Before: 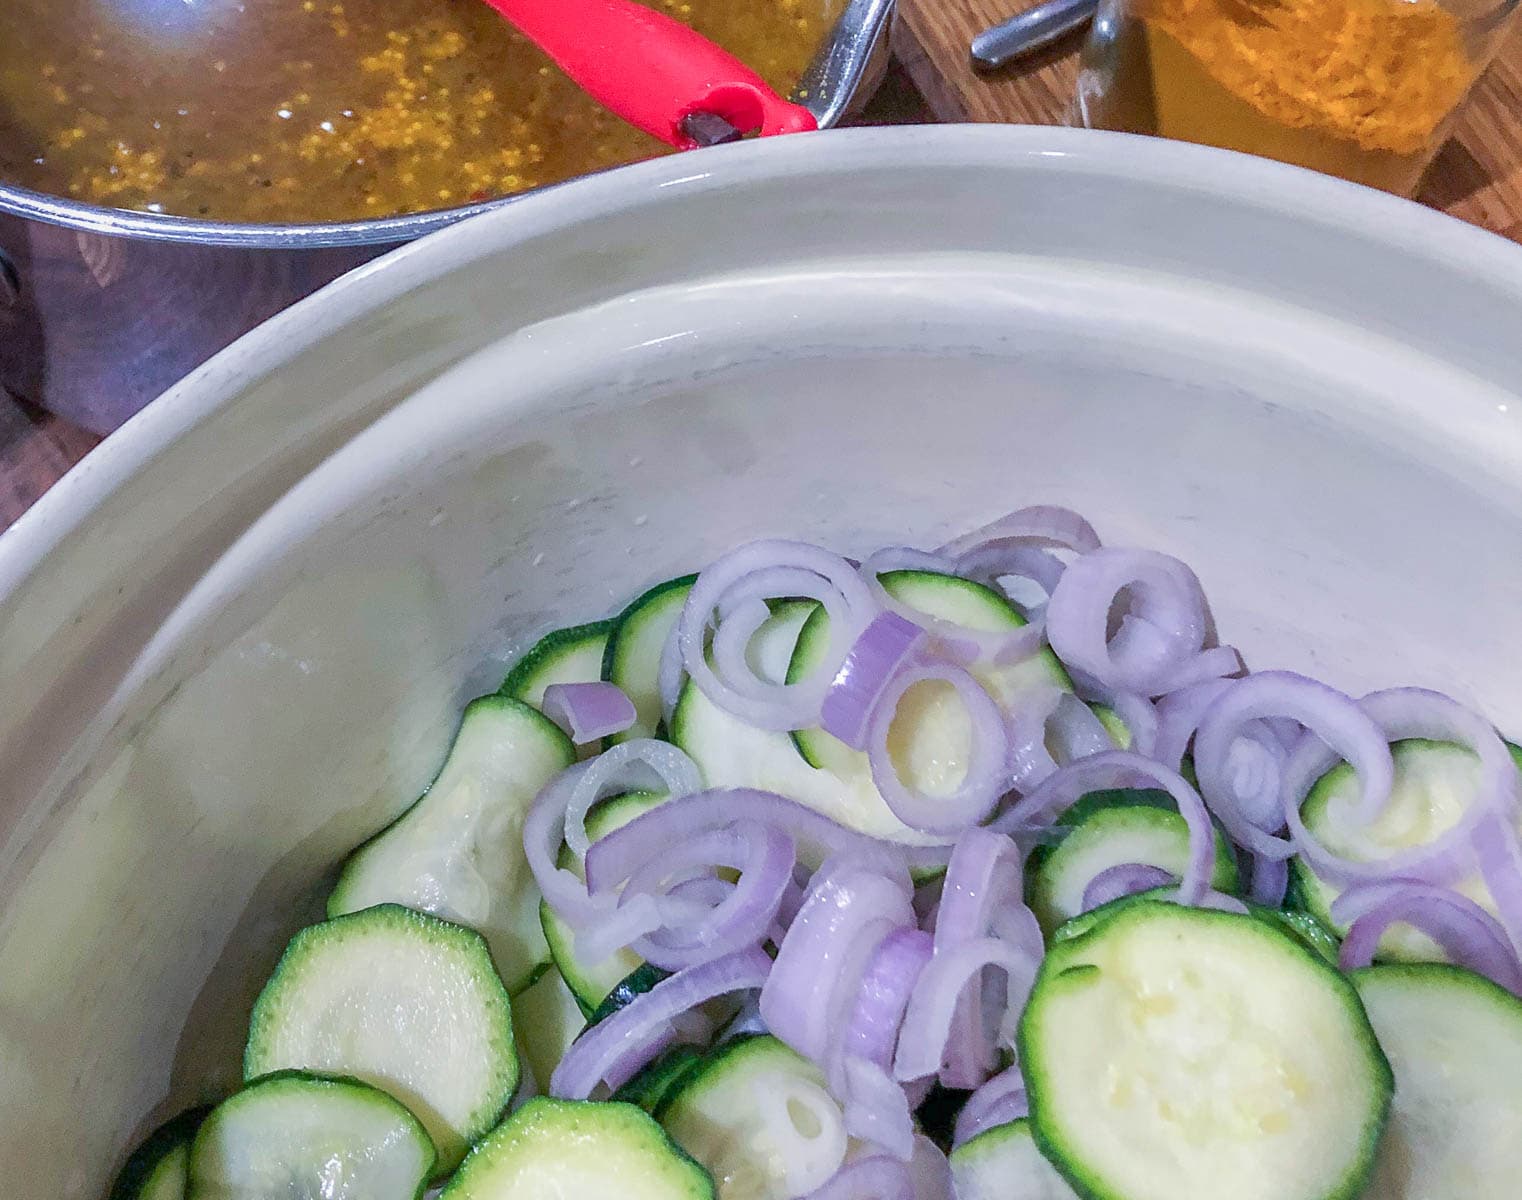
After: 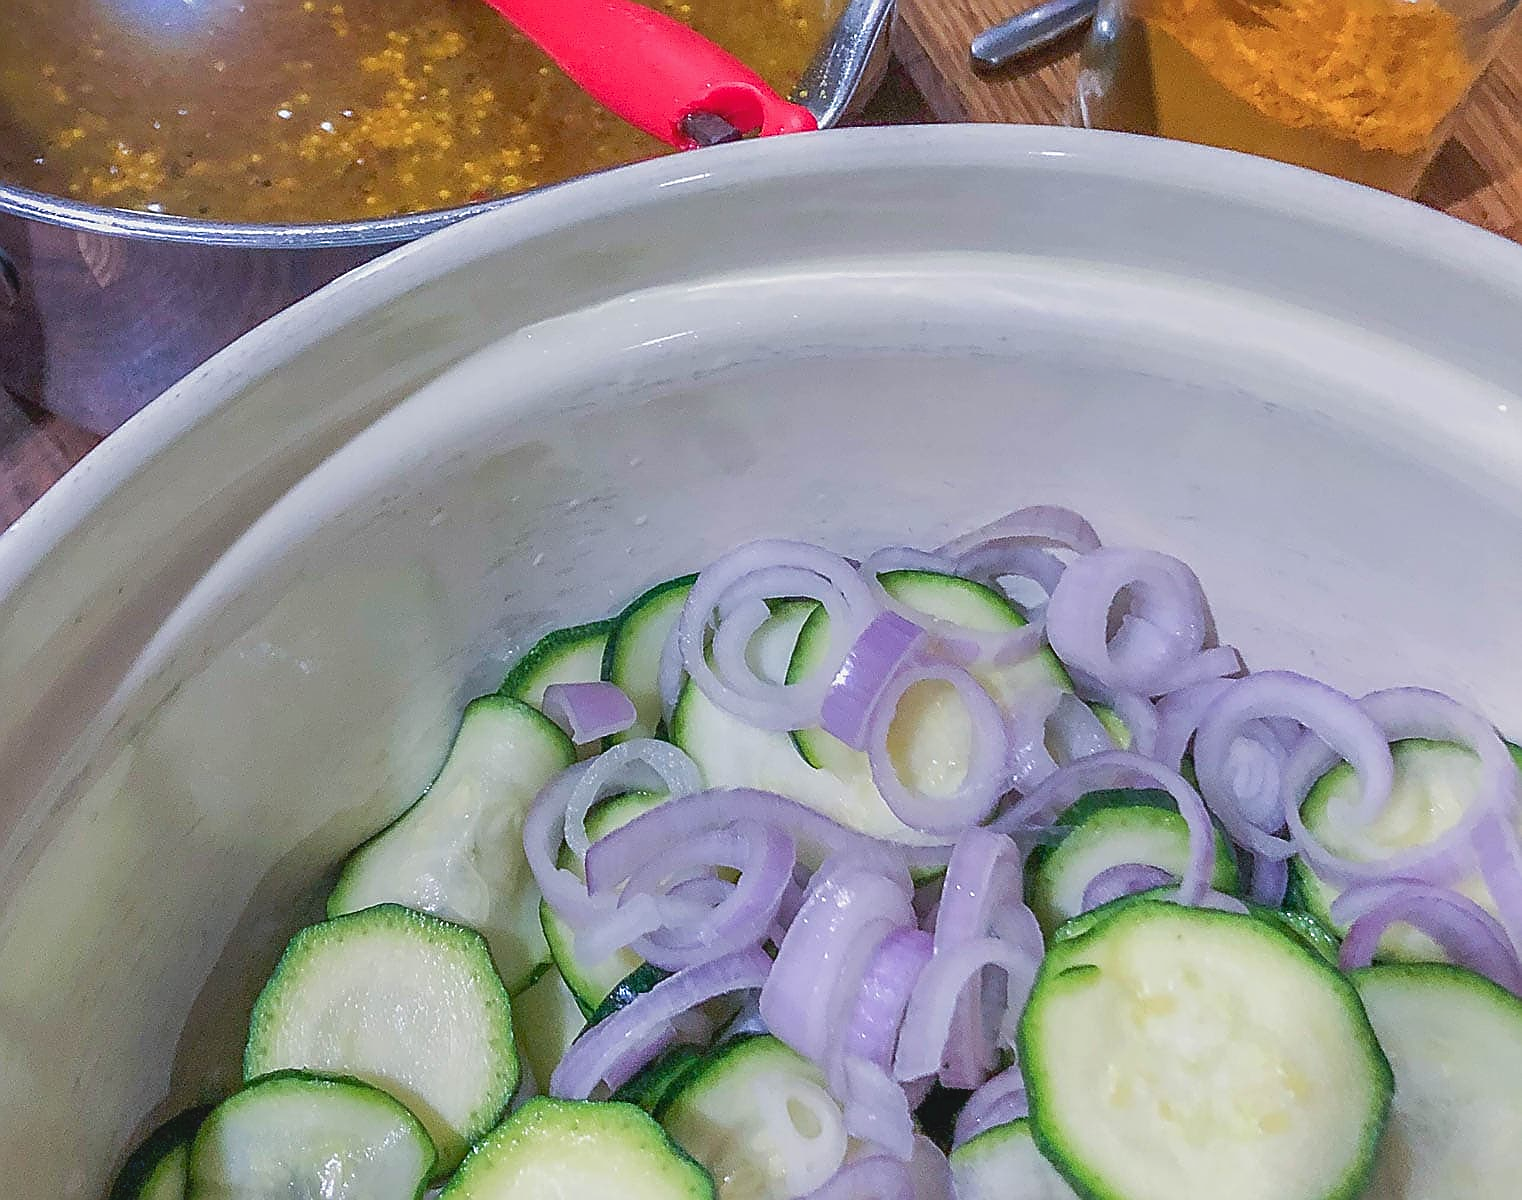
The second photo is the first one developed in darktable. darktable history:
sharpen: radius 1.365, amount 1.244, threshold 0.648
contrast brightness saturation: contrast -0.11
